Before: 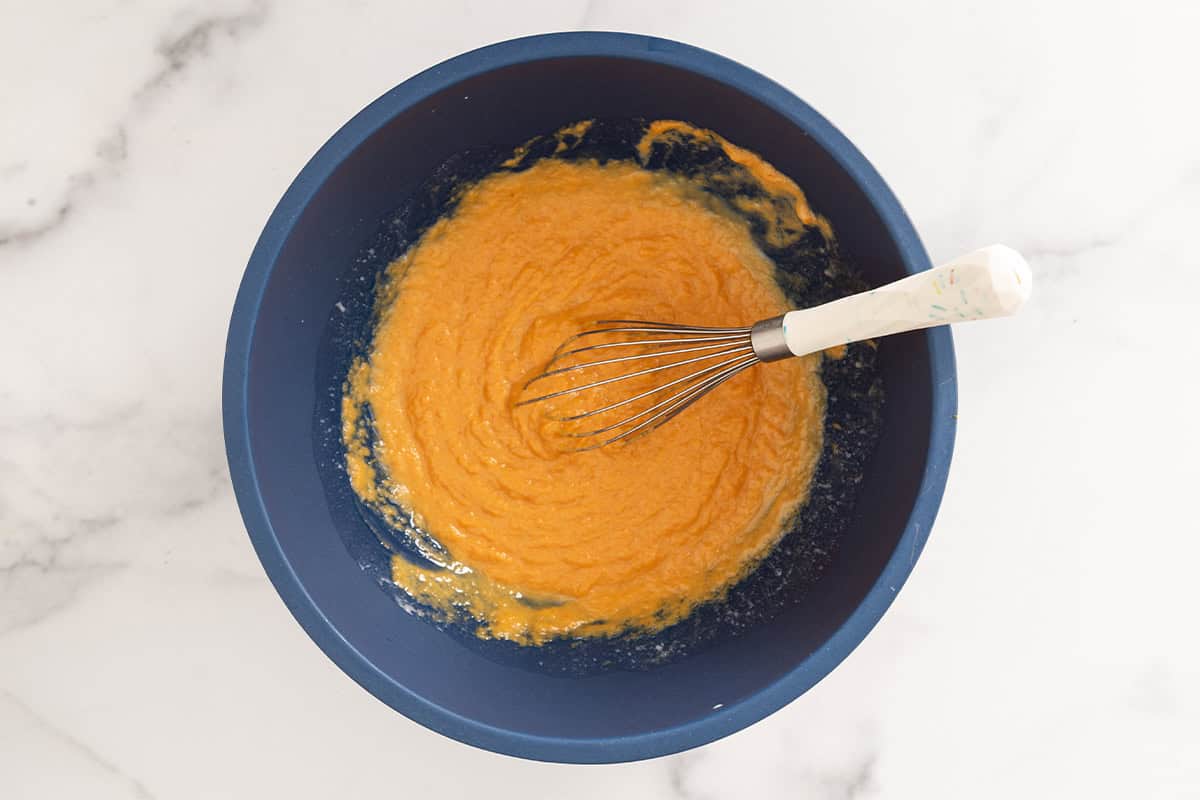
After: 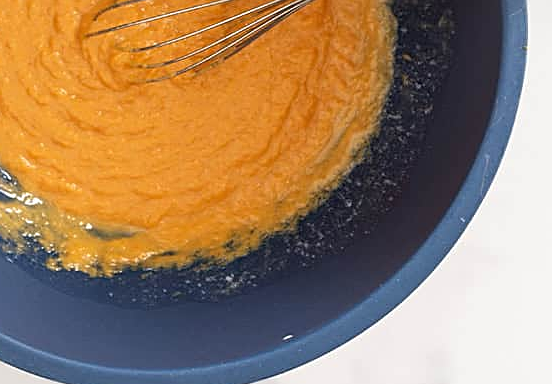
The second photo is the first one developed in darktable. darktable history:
sharpen: on, module defaults
crop: left 35.84%, top 46.143%, right 18.08%, bottom 5.822%
